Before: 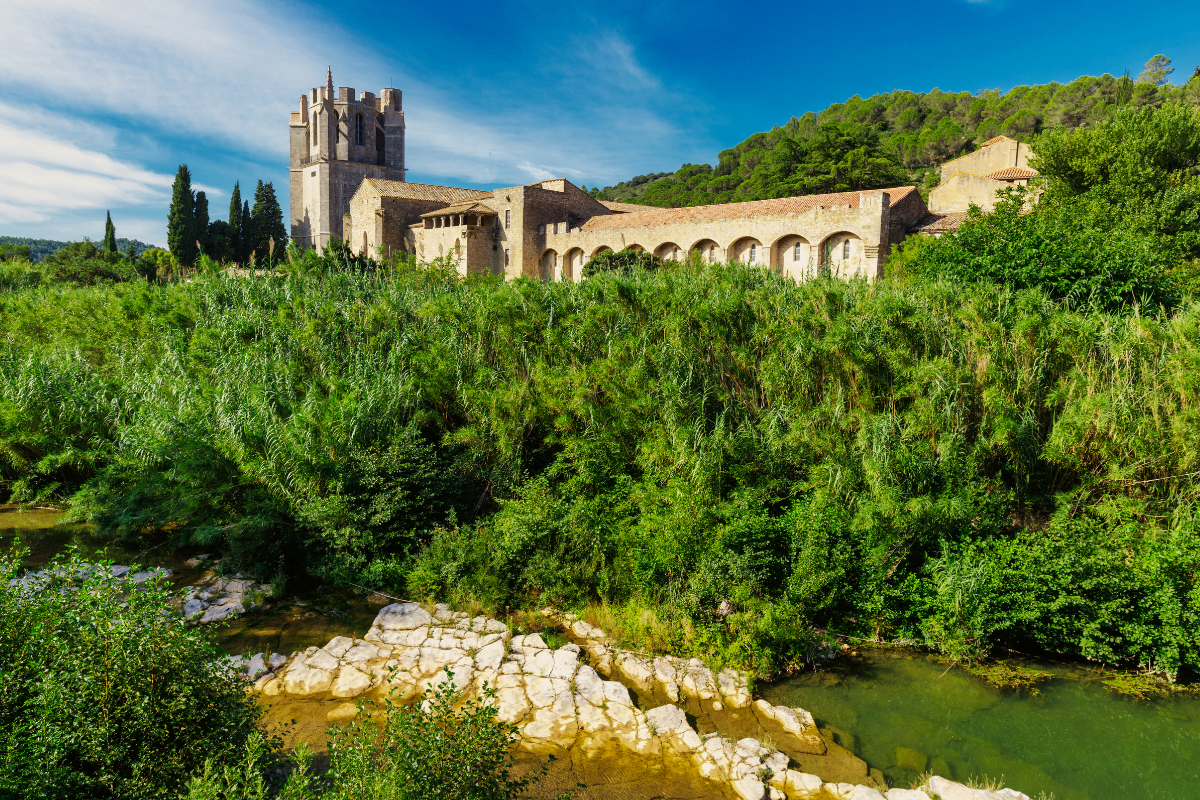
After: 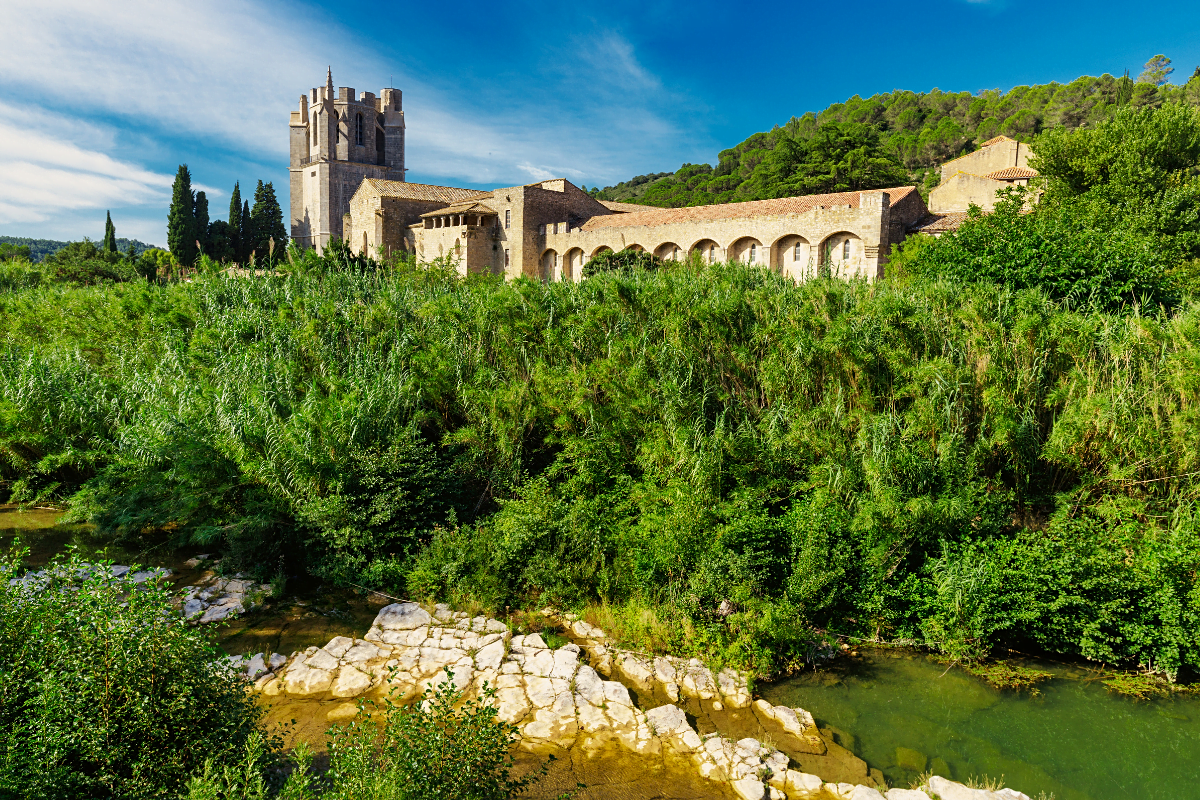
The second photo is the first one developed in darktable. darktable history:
sharpen: amount 0.207
levels: levels [0, 0.492, 0.984]
